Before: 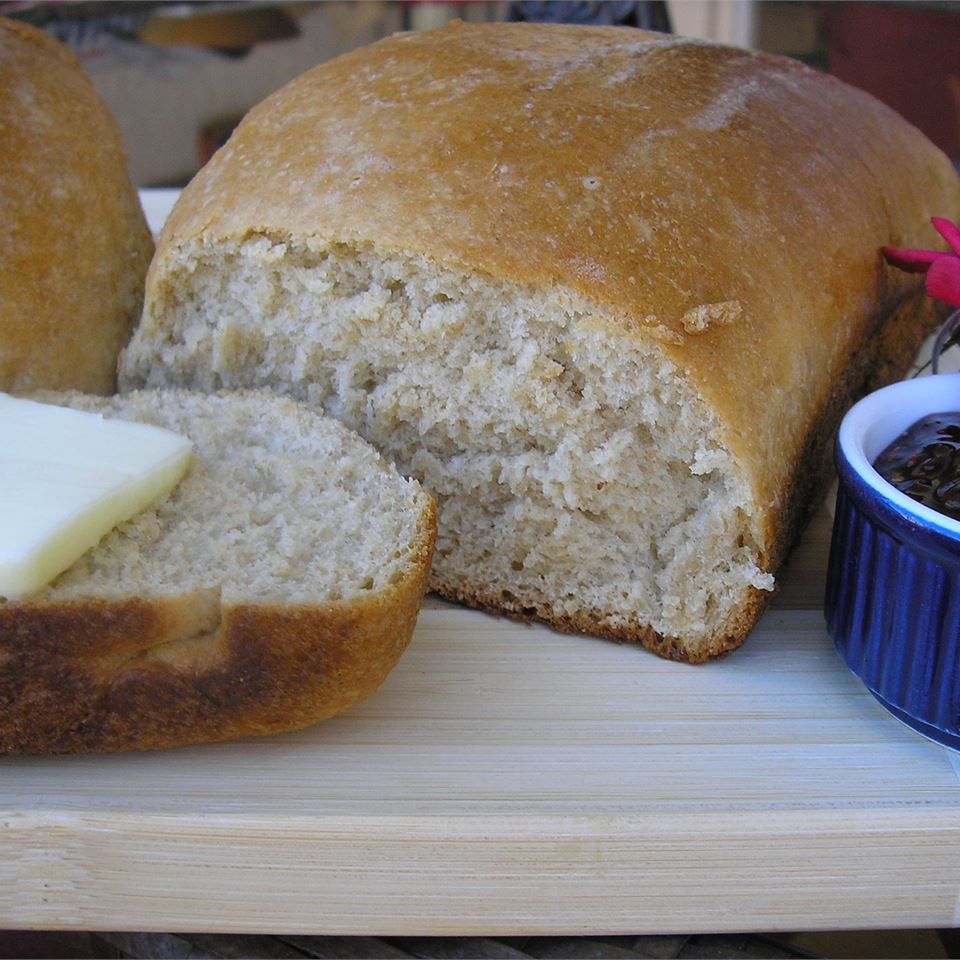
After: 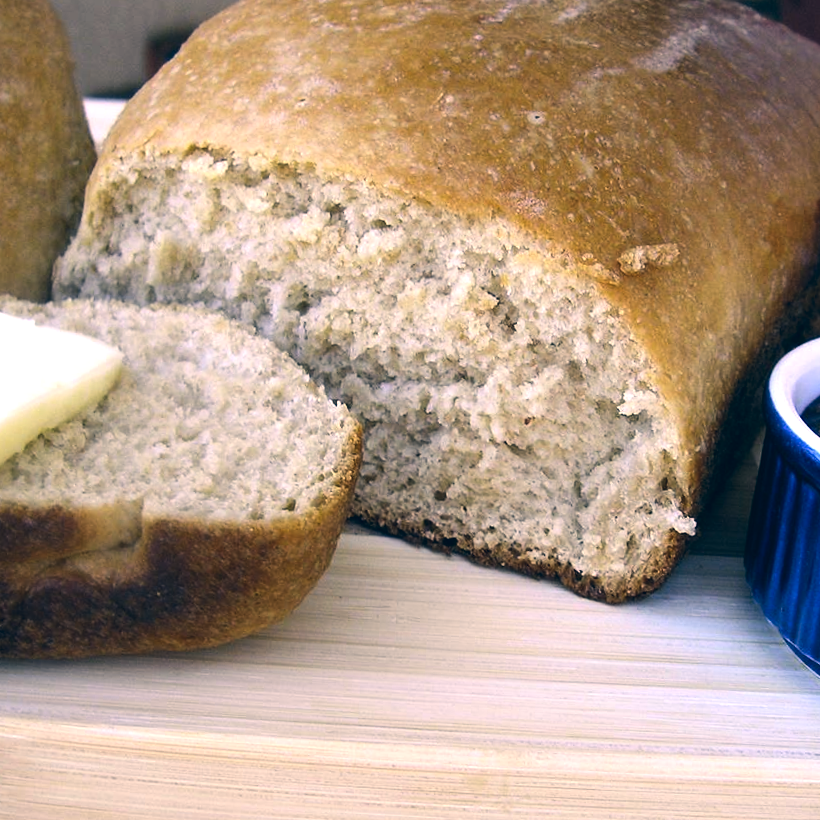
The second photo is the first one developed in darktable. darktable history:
tone equalizer: -8 EV -1.08 EV, -7 EV -1.01 EV, -6 EV -0.867 EV, -5 EV -0.578 EV, -3 EV 0.578 EV, -2 EV 0.867 EV, -1 EV 1.01 EV, +0 EV 1.08 EV, edges refinement/feathering 500, mask exposure compensation -1.57 EV, preserve details no
crop and rotate: angle -3.27°, left 5.211%, top 5.211%, right 4.607%, bottom 4.607%
local contrast: mode bilateral grid, contrast 100, coarseness 100, detail 91%, midtone range 0.2
color correction: highlights a* 10.32, highlights b* 14.66, shadows a* -9.59, shadows b* -15.02
